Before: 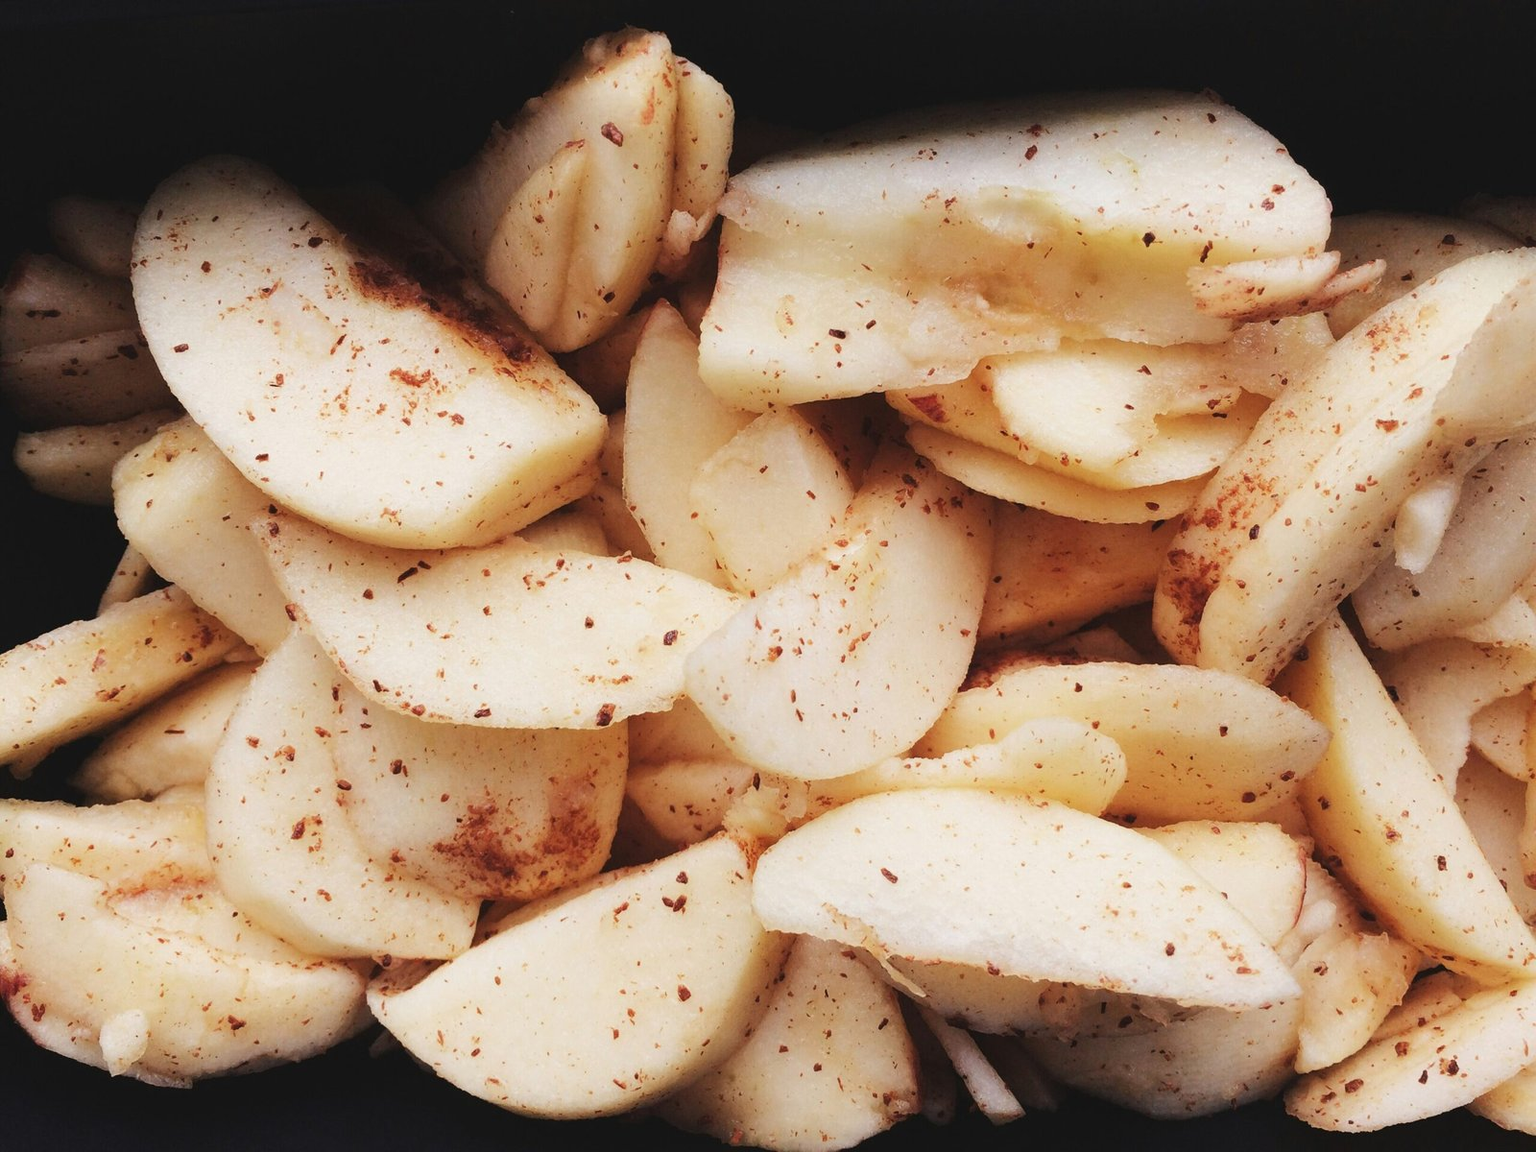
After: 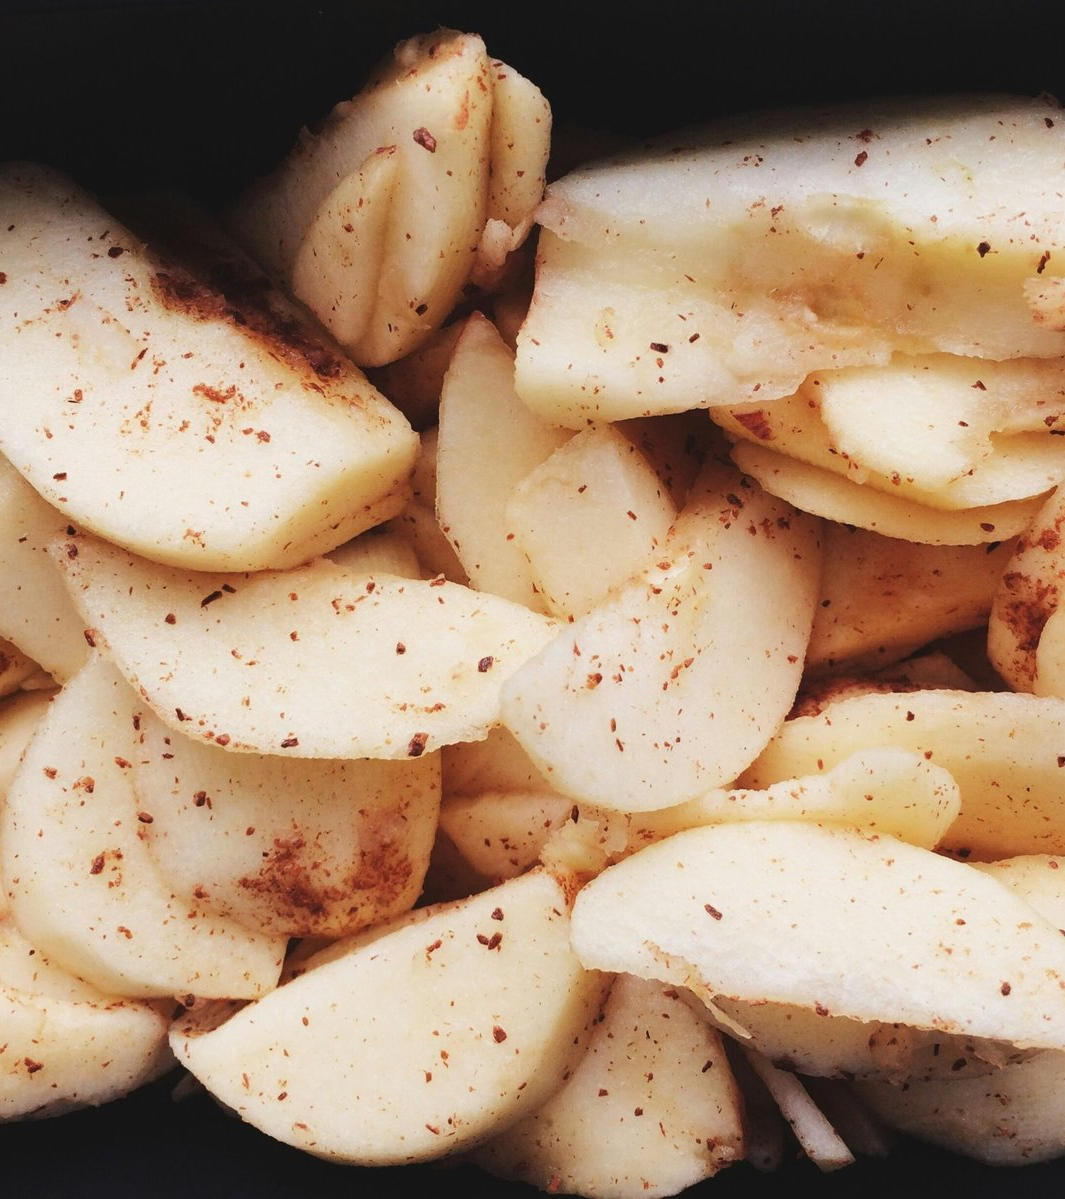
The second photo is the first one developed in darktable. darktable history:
crop and rotate: left 13.419%, right 19.957%
